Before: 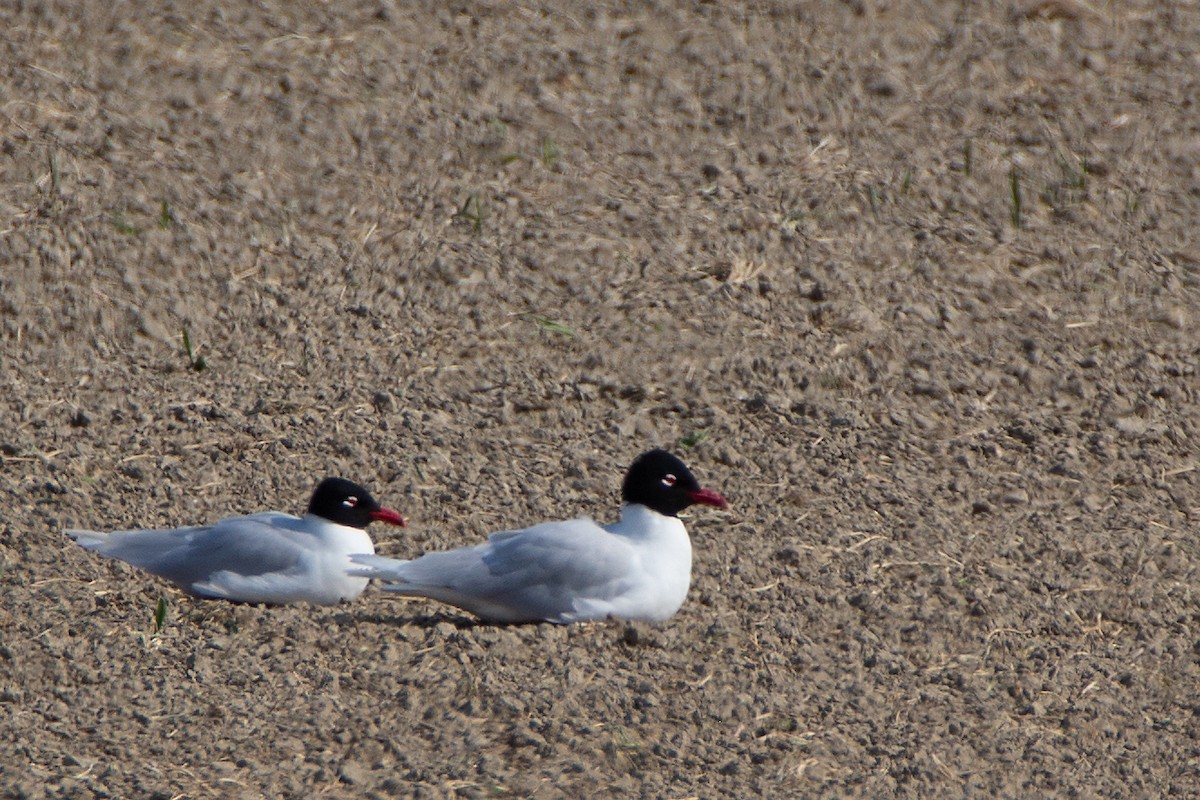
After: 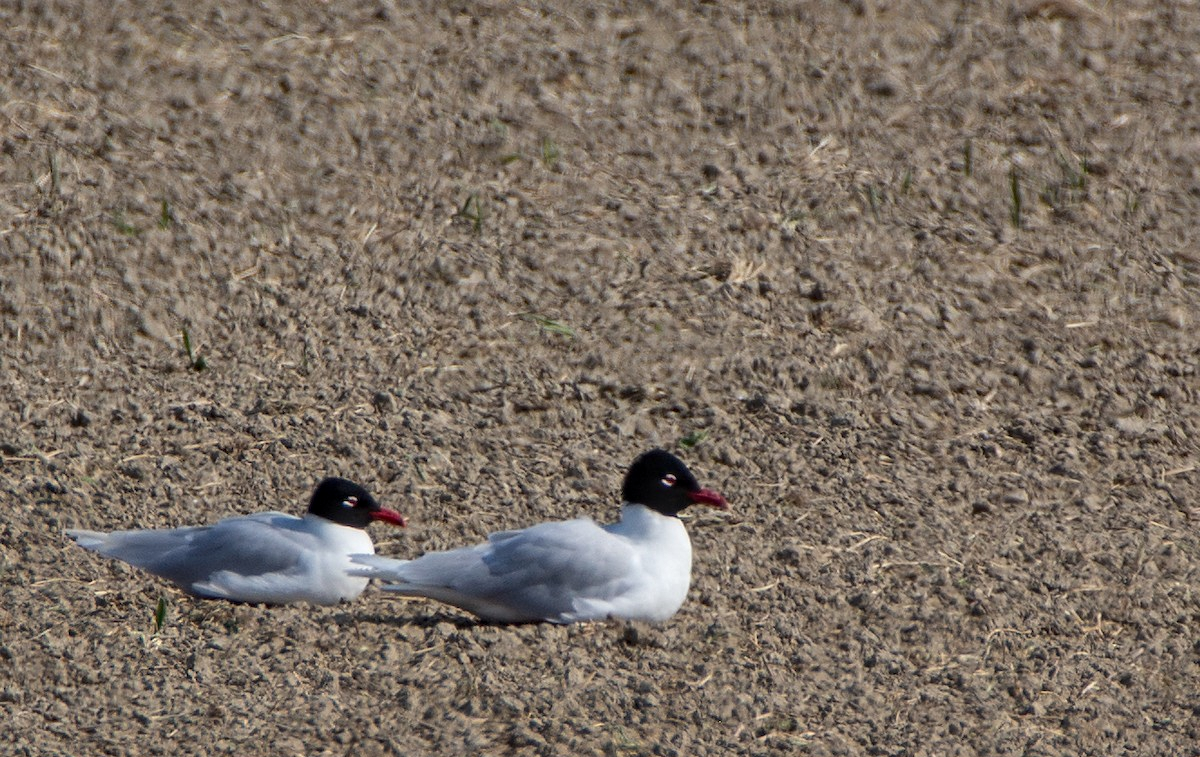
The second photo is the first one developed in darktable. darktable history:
tone equalizer: edges refinement/feathering 500, mask exposure compensation -1.57 EV, preserve details no
local contrast: on, module defaults
crop and rotate: top 0%, bottom 5.285%
